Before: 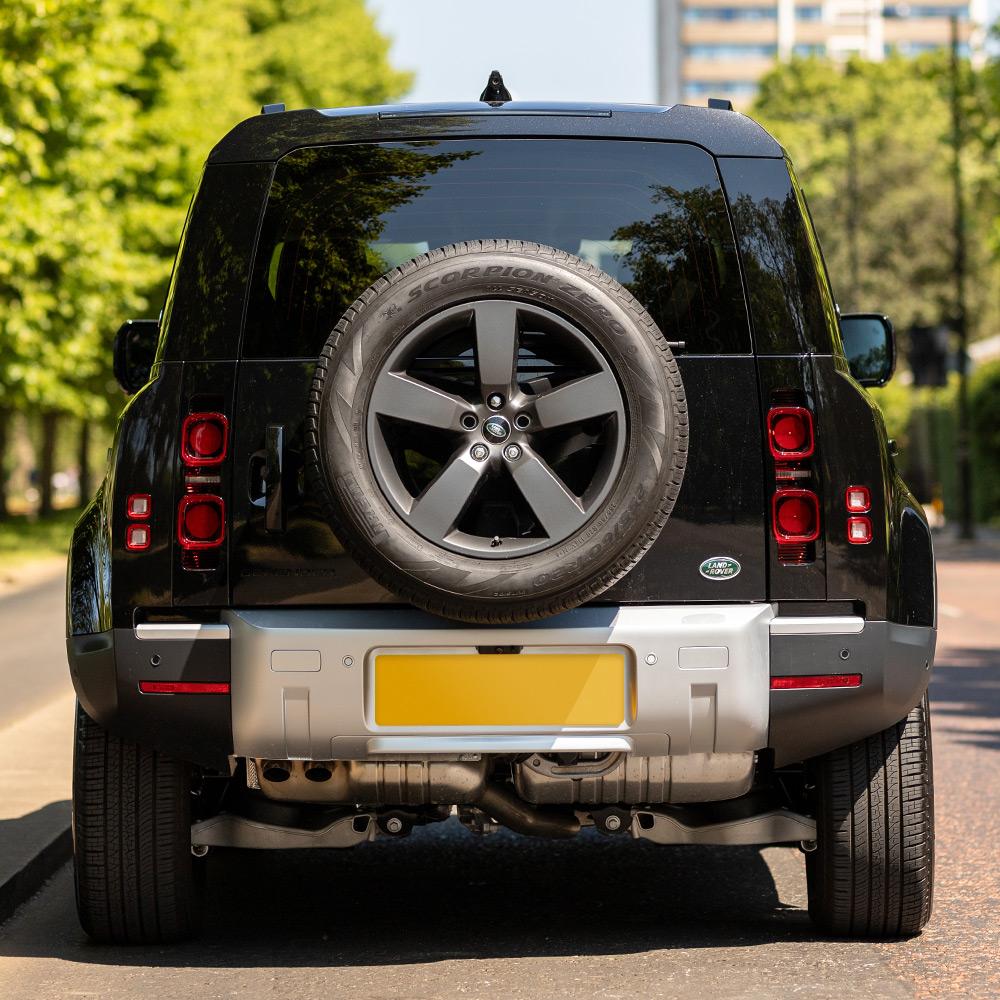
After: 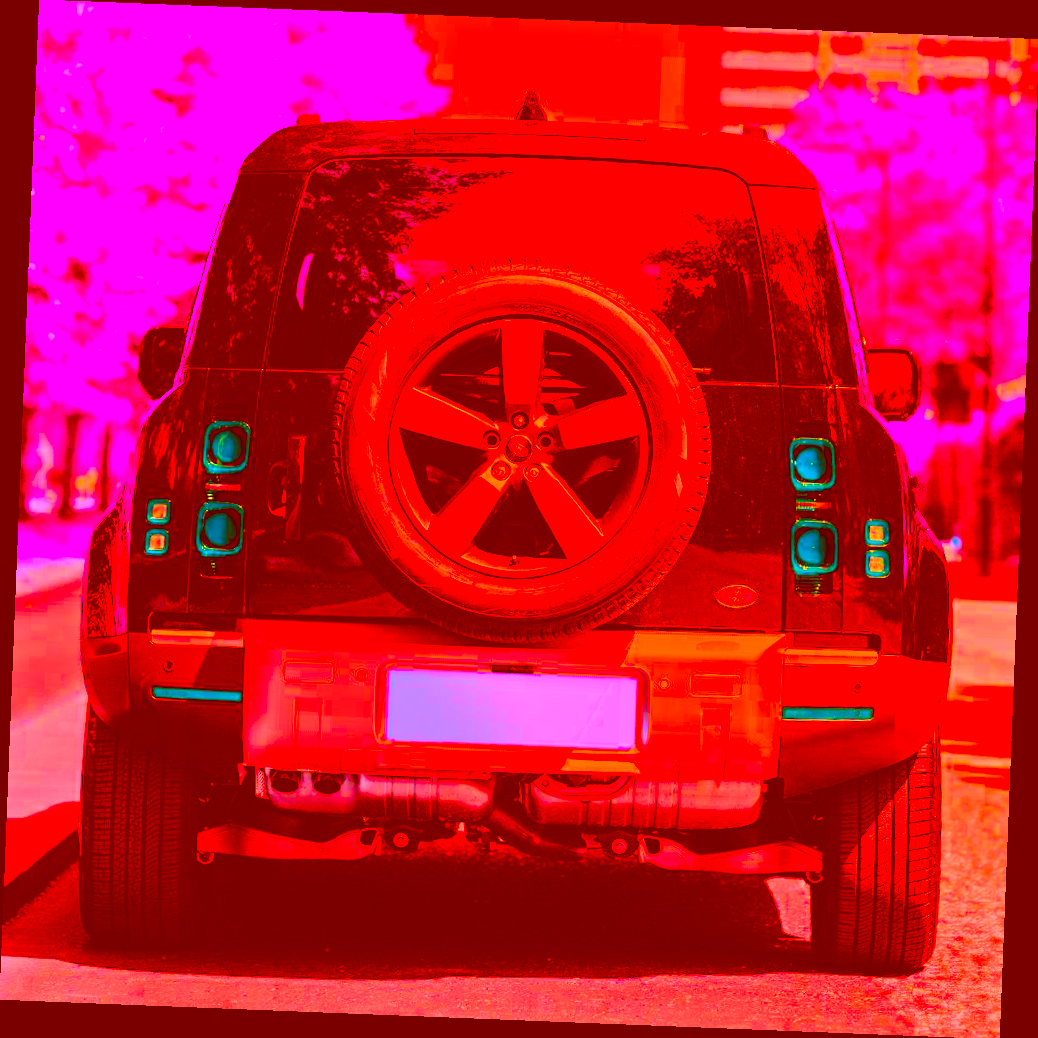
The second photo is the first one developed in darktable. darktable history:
tone equalizer: -7 EV 0.15 EV, -6 EV 0.6 EV, -5 EV 1.15 EV, -4 EV 1.33 EV, -3 EV 1.15 EV, -2 EV 0.6 EV, -1 EV 0.15 EV, mask exposure compensation -0.5 EV
rotate and perspective: rotation 2.27°, automatic cropping off
color correction: highlights a* -39.68, highlights b* -40, shadows a* -40, shadows b* -40, saturation -3
